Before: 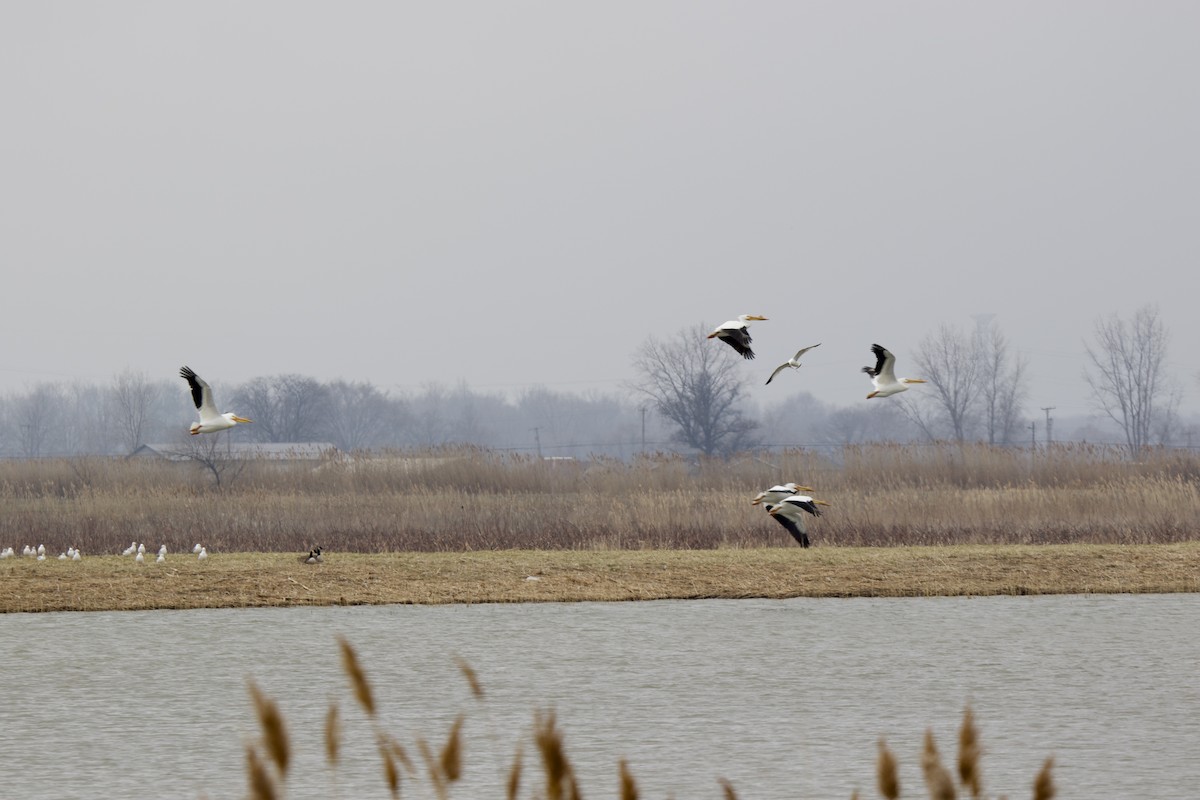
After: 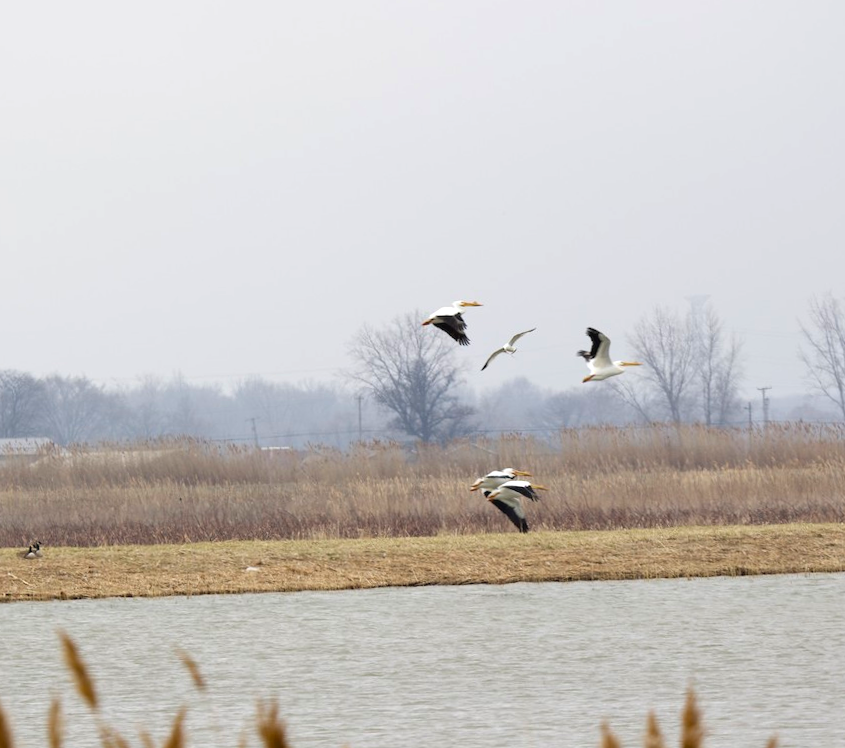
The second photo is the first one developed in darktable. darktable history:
exposure: black level correction -0.002, exposure 0.54 EV, compensate highlight preservation false
crop and rotate: left 24.034%, top 2.838%, right 6.406%, bottom 6.299%
rotate and perspective: rotation -1.17°, automatic cropping off
